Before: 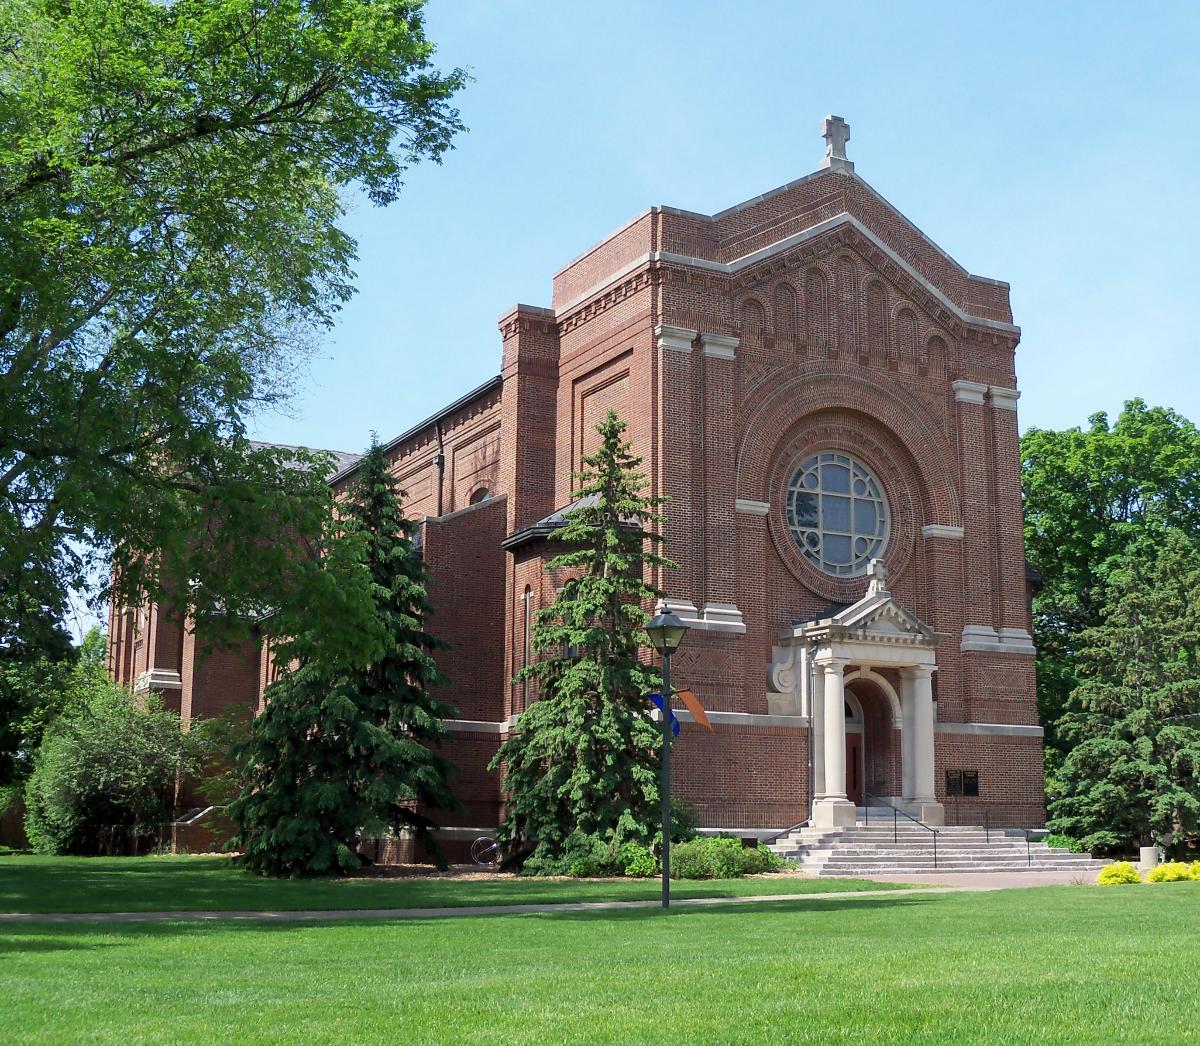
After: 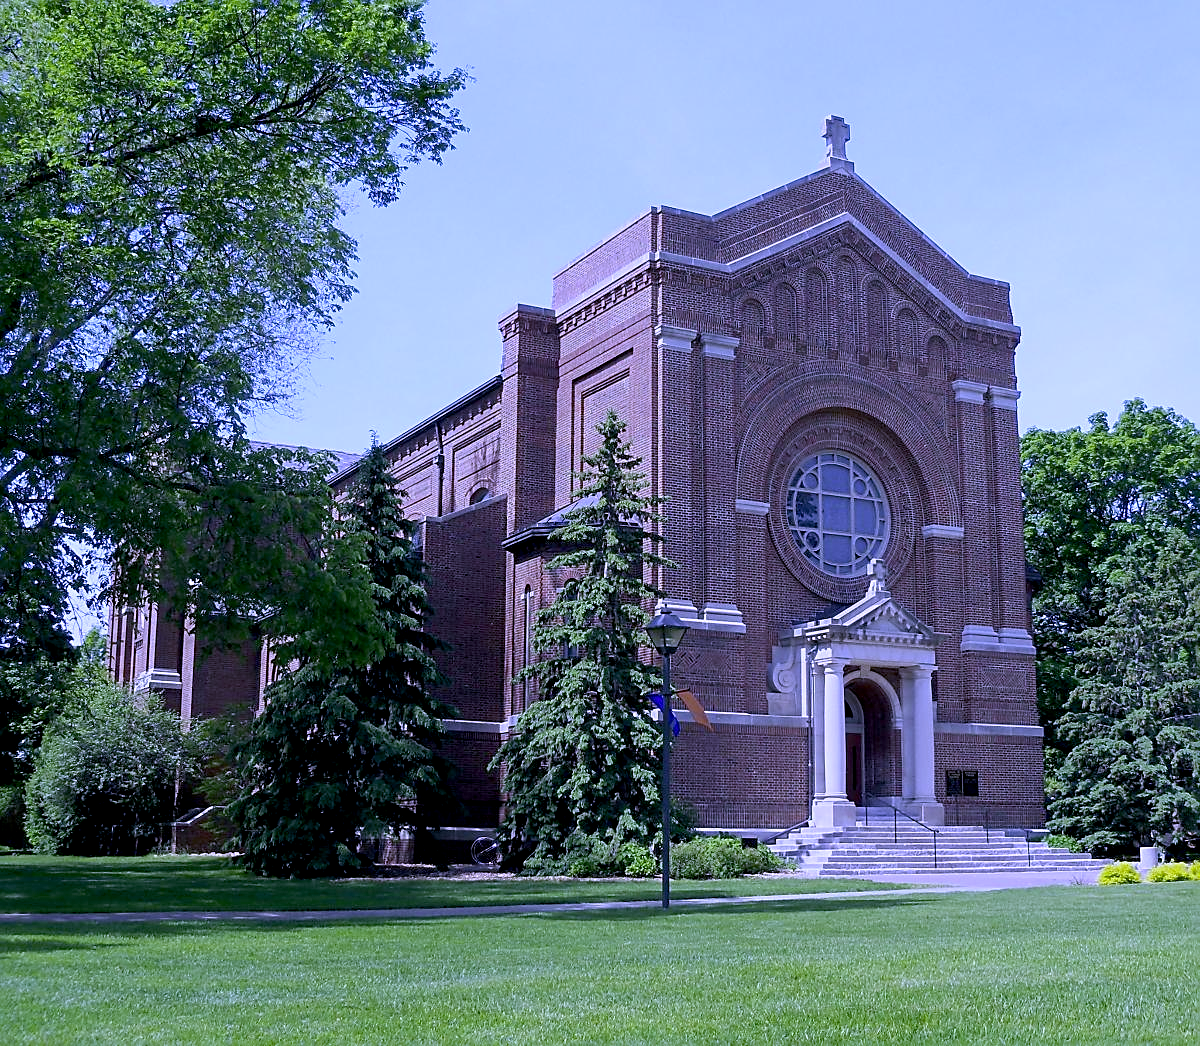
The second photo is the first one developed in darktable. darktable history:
color correction: highlights a* 14.52, highlights b* 4.84
sharpen: on, module defaults
white balance: red 0.766, blue 1.537
exposure: black level correction 0.009, exposure -0.159 EV, compensate highlight preservation false
